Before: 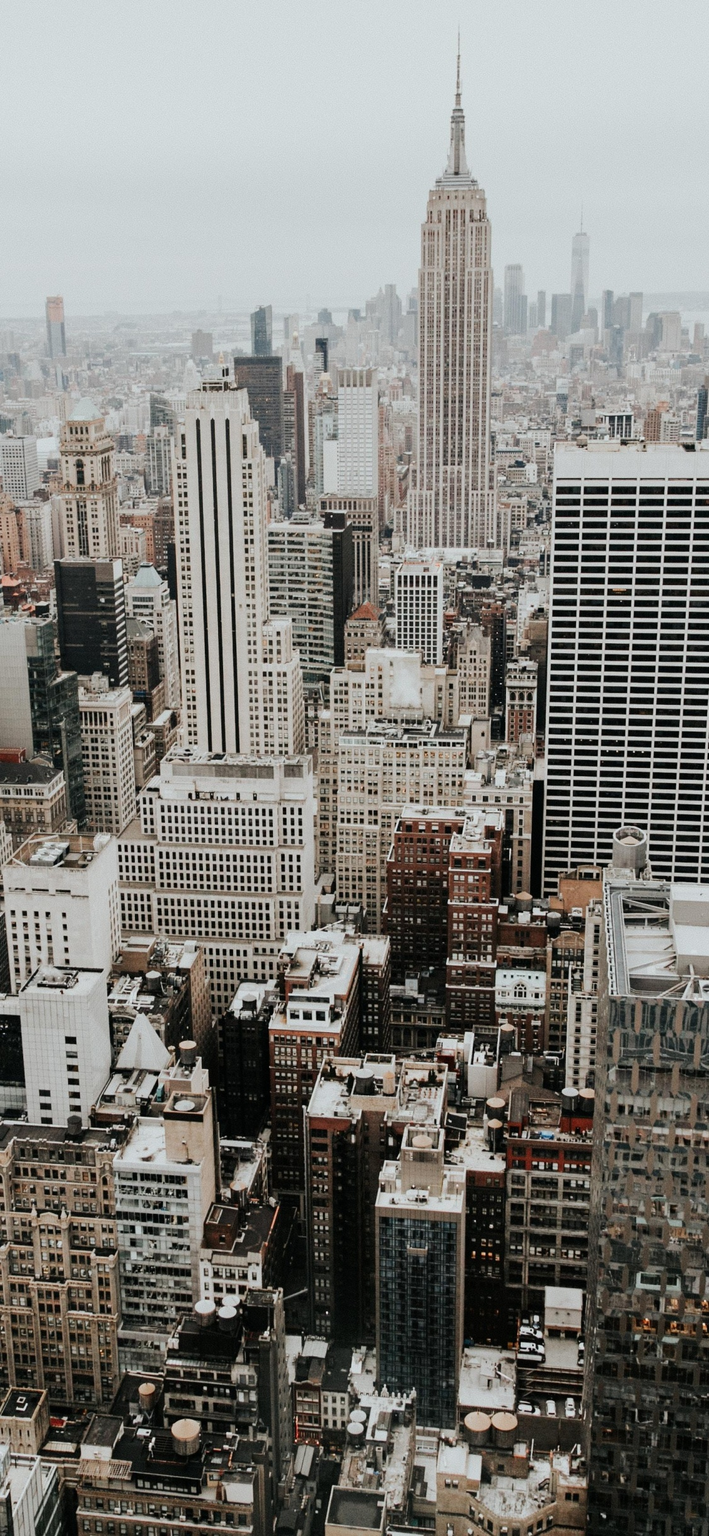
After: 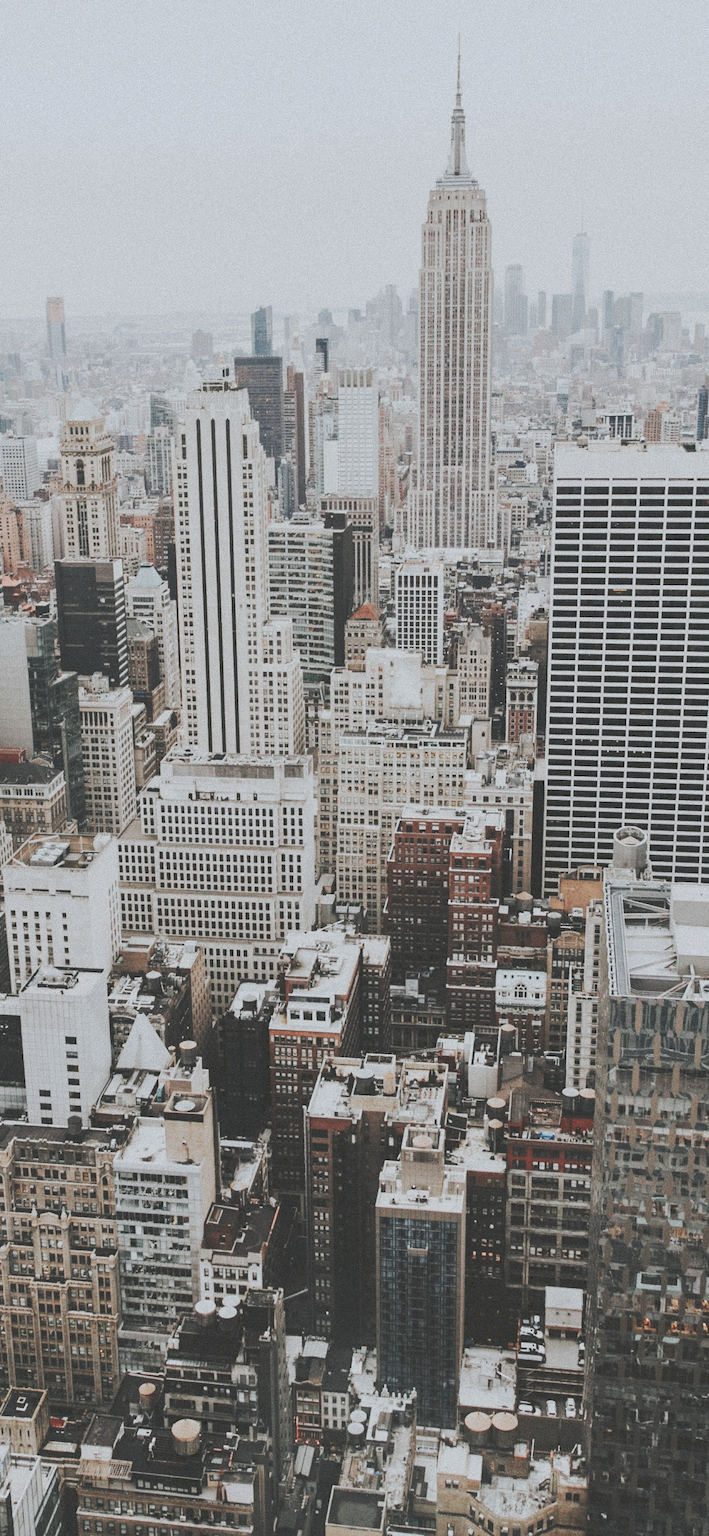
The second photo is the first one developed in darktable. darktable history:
tone curve: curves: ch0 [(0, 0) (0.003, 0.217) (0.011, 0.217) (0.025, 0.229) (0.044, 0.243) (0.069, 0.253) (0.1, 0.265) (0.136, 0.281) (0.177, 0.305) (0.224, 0.331) (0.277, 0.369) (0.335, 0.415) (0.399, 0.472) (0.468, 0.543) (0.543, 0.609) (0.623, 0.676) (0.709, 0.734) (0.801, 0.798) (0.898, 0.849) (1, 1)], preserve colors none
white balance: red 0.976, blue 1.04
grain: mid-tones bias 0%
